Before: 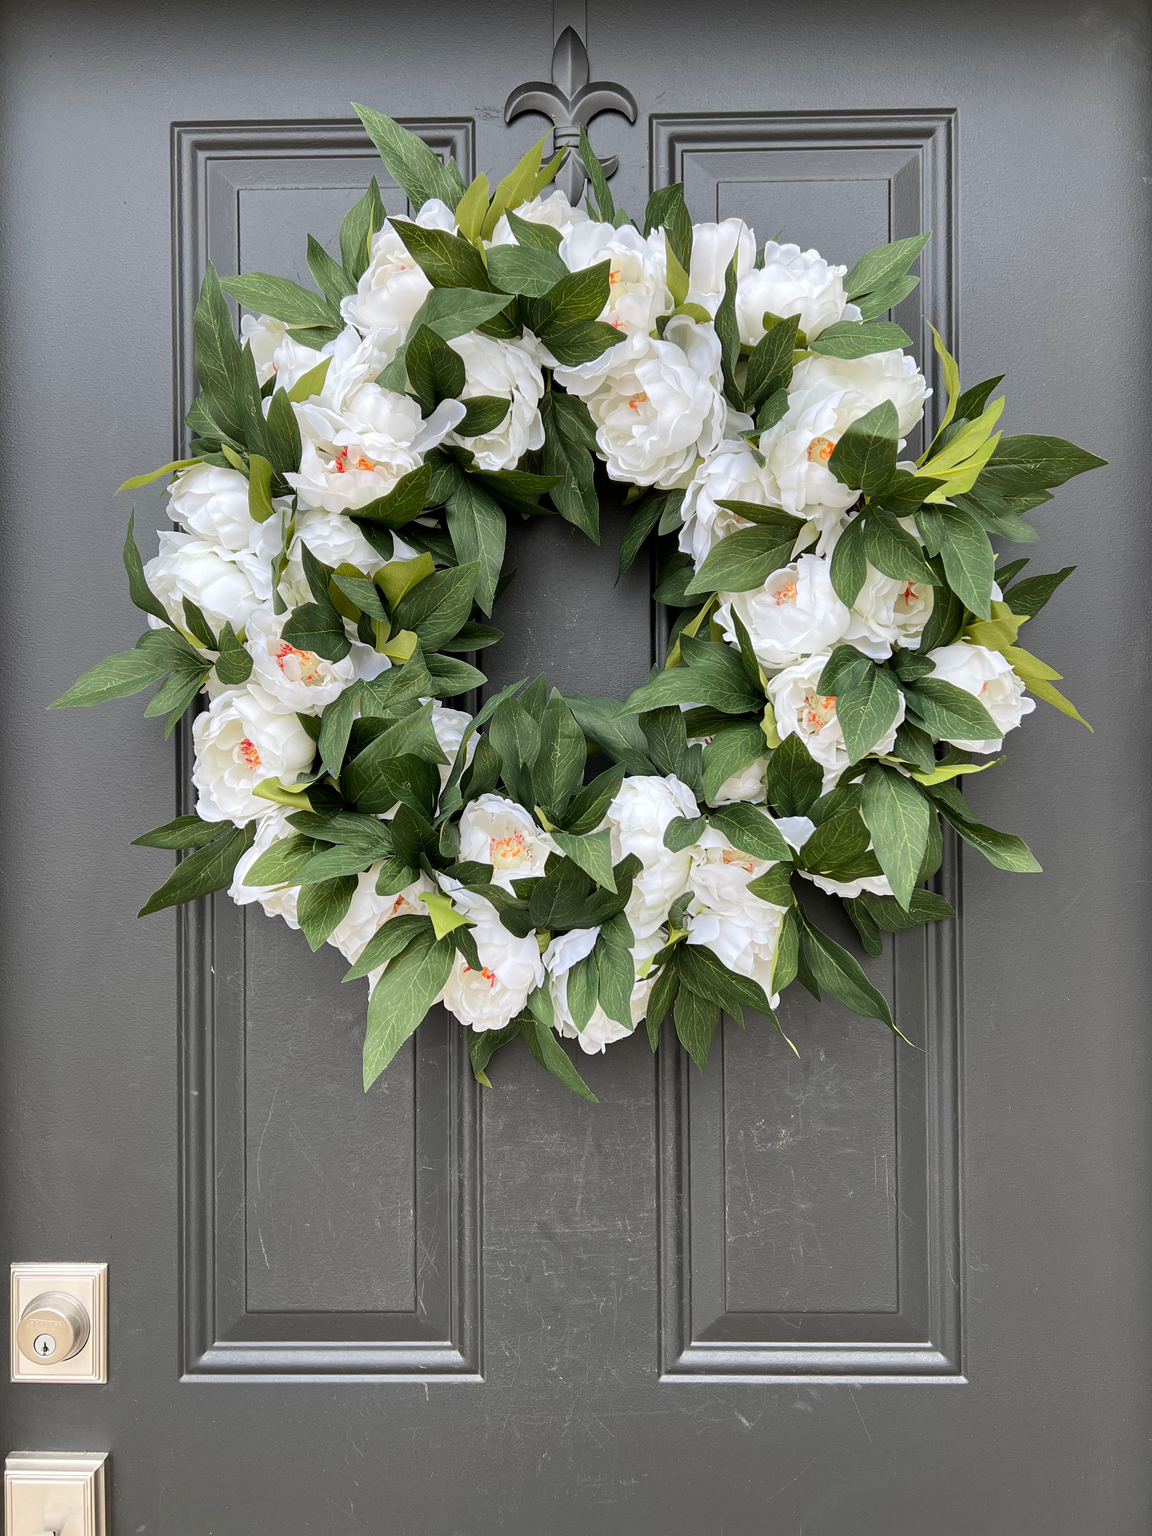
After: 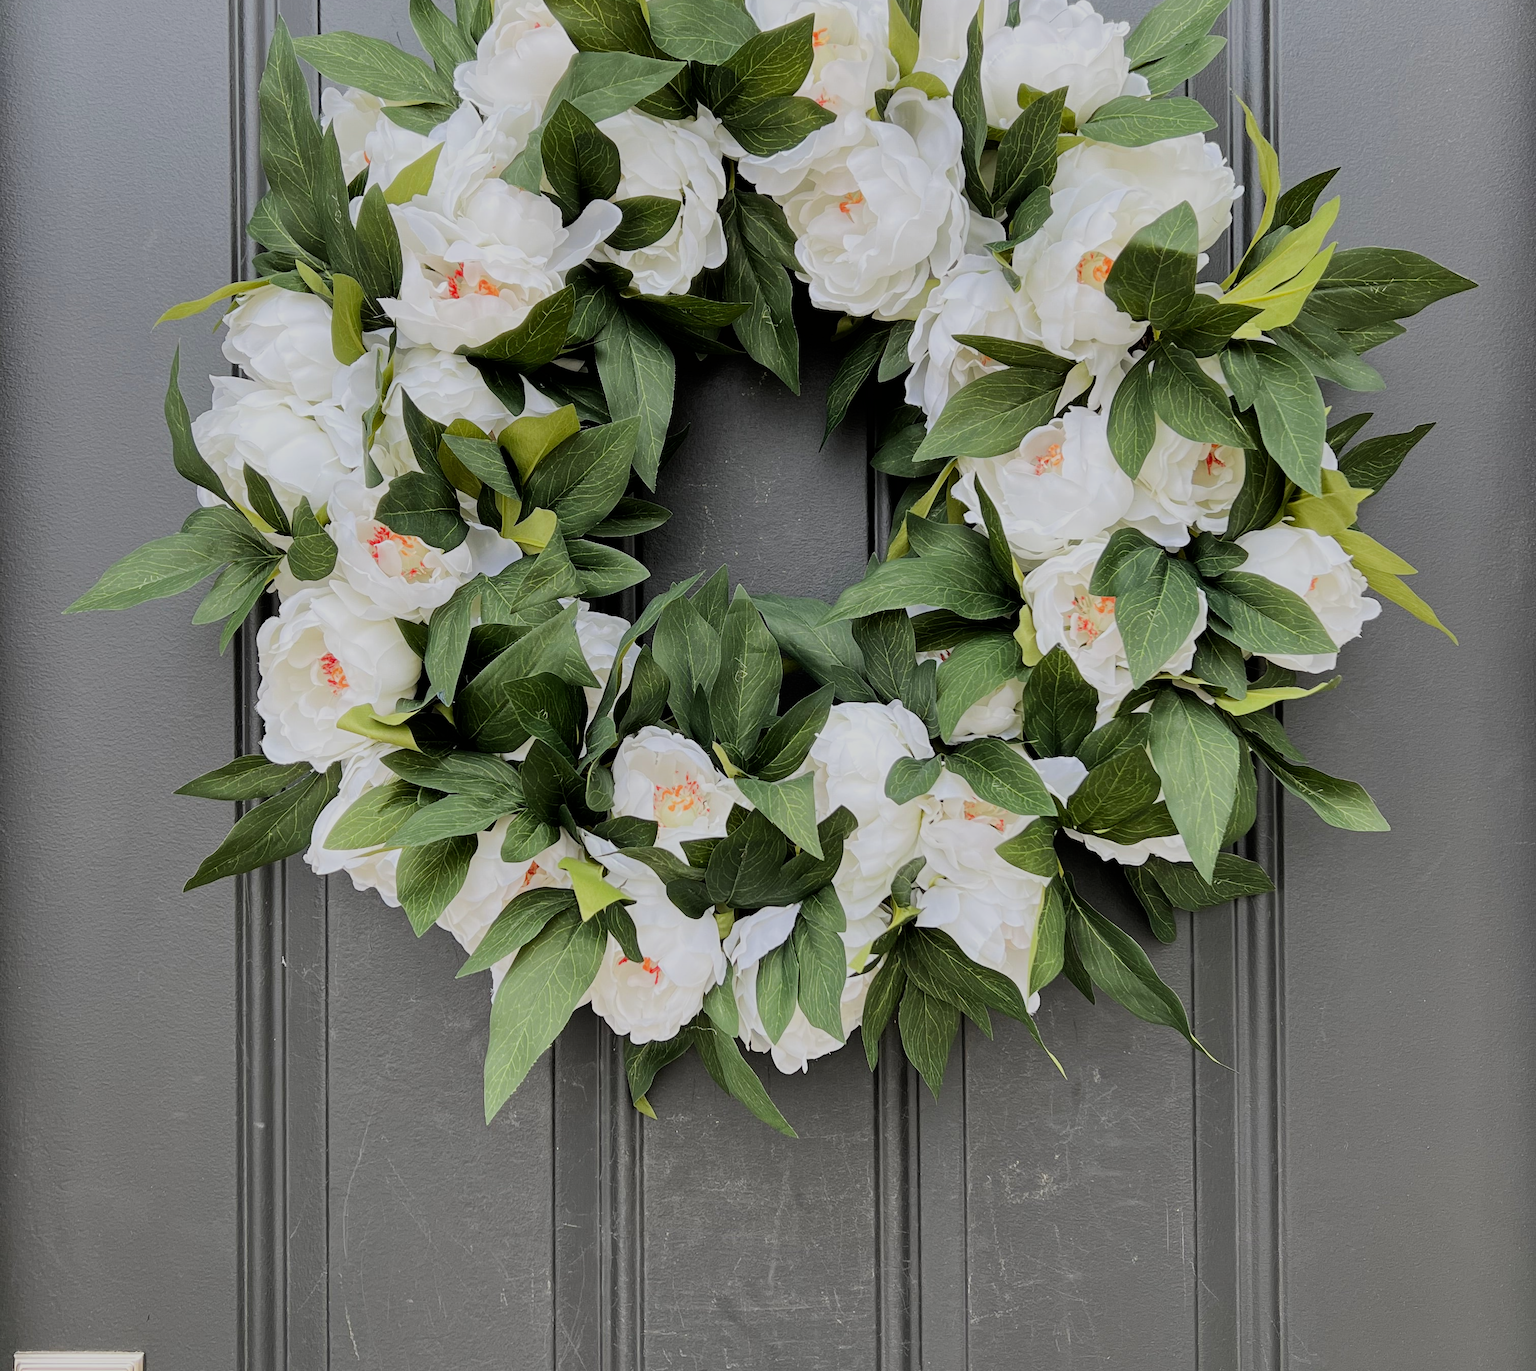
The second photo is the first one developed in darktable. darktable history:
filmic rgb: black relative exposure -7.49 EV, white relative exposure 4.86 EV, threshold 5.98 EV, hardness 3.4, enable highlight reconstruction true
crop: top 16.238%, bottom 16.759%
levels: black 0.104%, levels [0, 0.498, 0.996]
